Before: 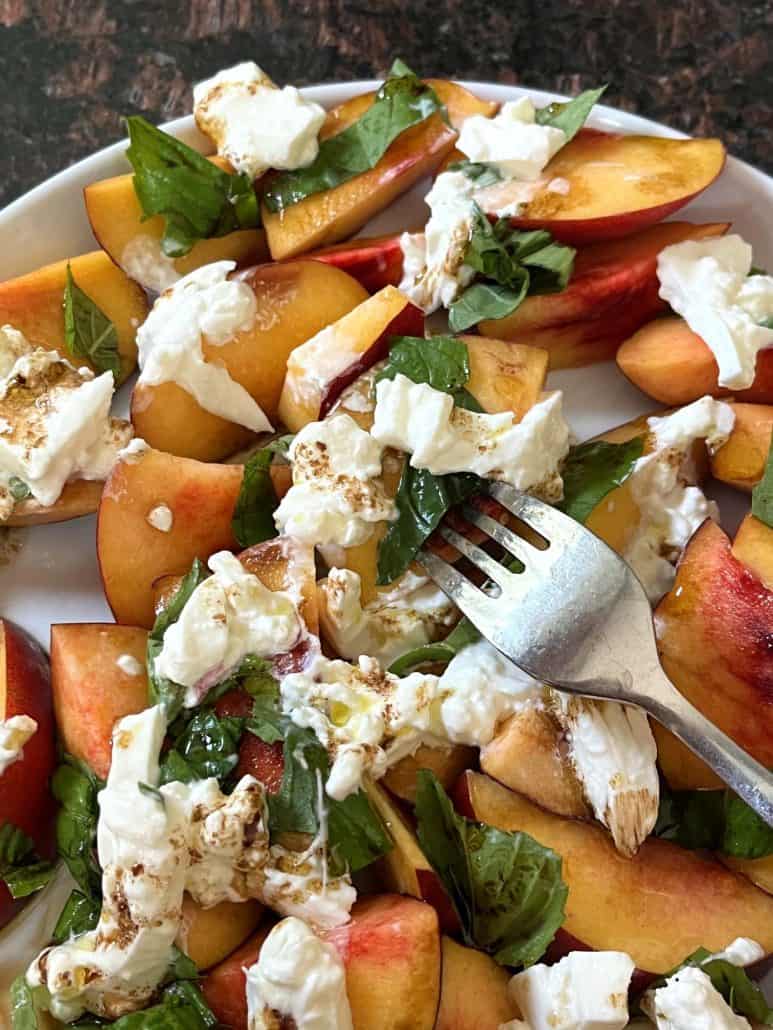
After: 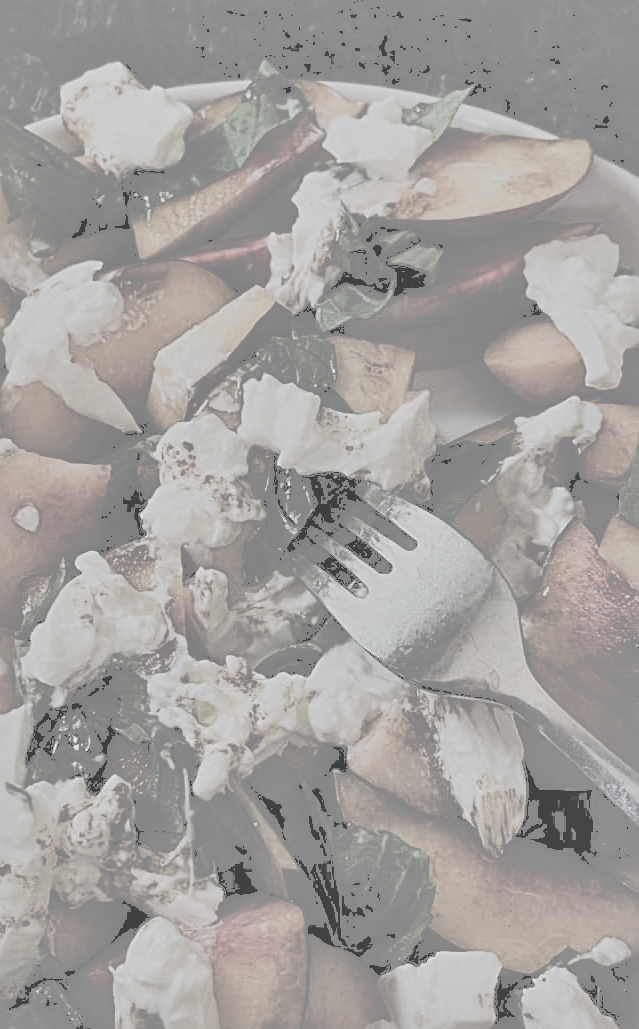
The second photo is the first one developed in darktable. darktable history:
crop: left 17.253%, bottom 0.043%
shadows and highlights: soften with gaussian
tone curve: curves: ch0 [(0, 0) (0.003, 0.626) (0.011, 0.626) (0.025, 0.63) (0.044, 0.631) (0.069, 0.632) (0.1, 0.636) (0.136, 0.637) (0.177, 0.641) (0.224, 0.642) (0.277, 0.646) (0.335, 0.649) (0.399, 0.661) (0.468, 0.679) (0.543, 0.702) (0.623, 0.732) (0.709, 0.769) (0.801, 0.804) (0.898, 0.847) (1, 1)], preserve colors none
local contrast: mode bilateral grid, contrast 20, coarseness 50, detail 120%, midtone range 0.2
filmic rgb: black relative exposure -5.05 EV, white relative exposure 3.98 EV, hardness 2.89, contrast 1.3, highlights saturation mix -31.2%, preserve chrominance RGB euclidean norm, color science v5 (2021), contrast in shadows safe, contrast in highlights safe
sharpen: radius 3.098
color zones: curves: ch0 [(0, 0.5) (0.143, 0.5) (0.286, 0.5) (0.429, 0.5) (0.62, 0.489) (0.714, 0.445) (0.844, 0.496) (1, 0.5)]; ch1 [(0, 0.5) (0.143, 0.5) (0.286, 0.5) (0.429, 0.5) (0.571, 0.5) (0.714, 0.523) (0.857, 0.5) (1, 0.5)]
